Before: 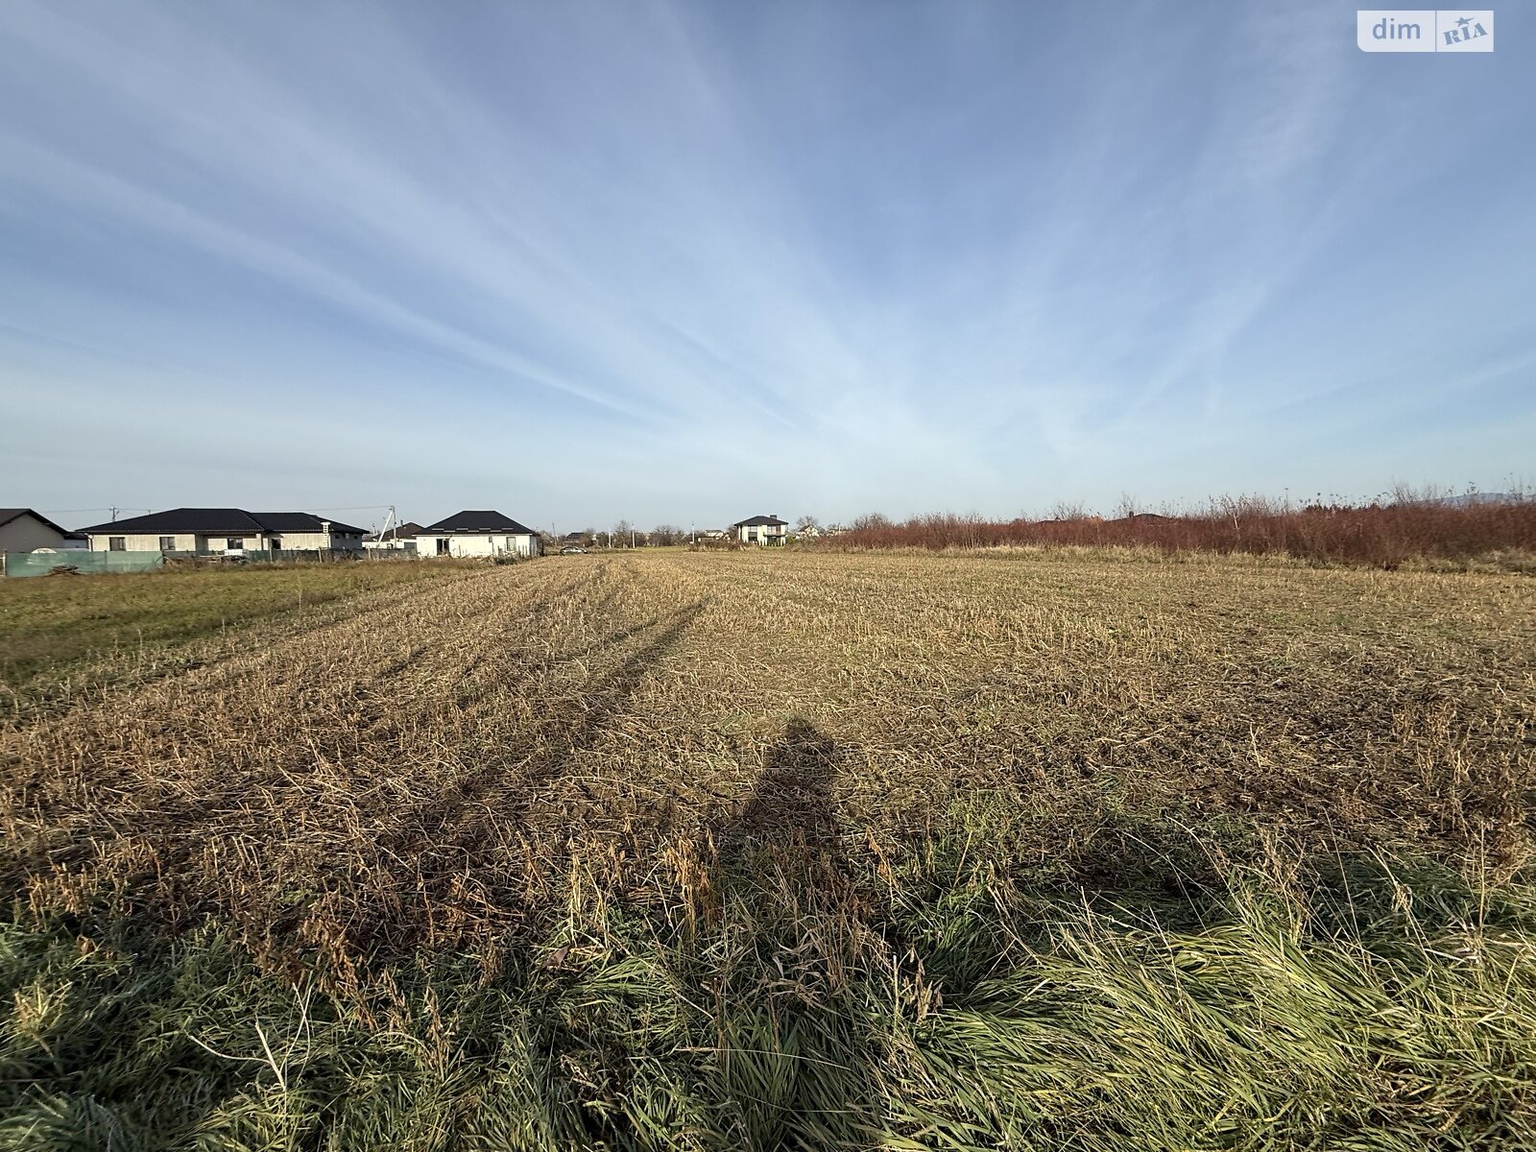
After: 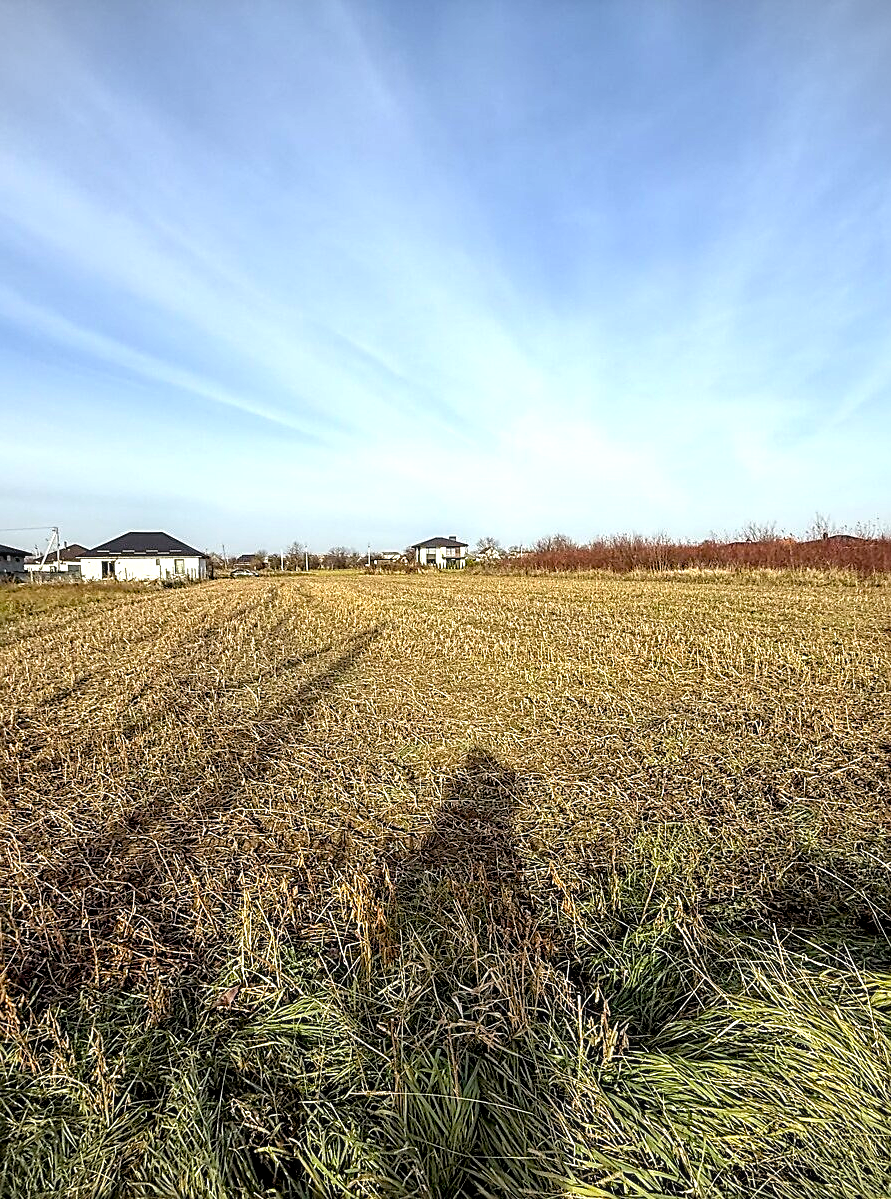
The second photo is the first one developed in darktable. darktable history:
exposure: black level correction 0, exposure 0.499 EV, compensate highlight preservation false
sharpen: on, module defaults
color balance rgb: shadows lift › chroma 2.025%, shadows lift › hue 51.3°, global offset › luminance -0.983%, linear chroma grading › global chroma 15.317%, perceptual saturation grading › global saturation 0.95%, global vibrance 20%
vignetting: fall-off start 100.65%, brightness -0.293
crop: left 22.119%, right 22.134%, bottom 0.01%
local contrast: detail 130%
